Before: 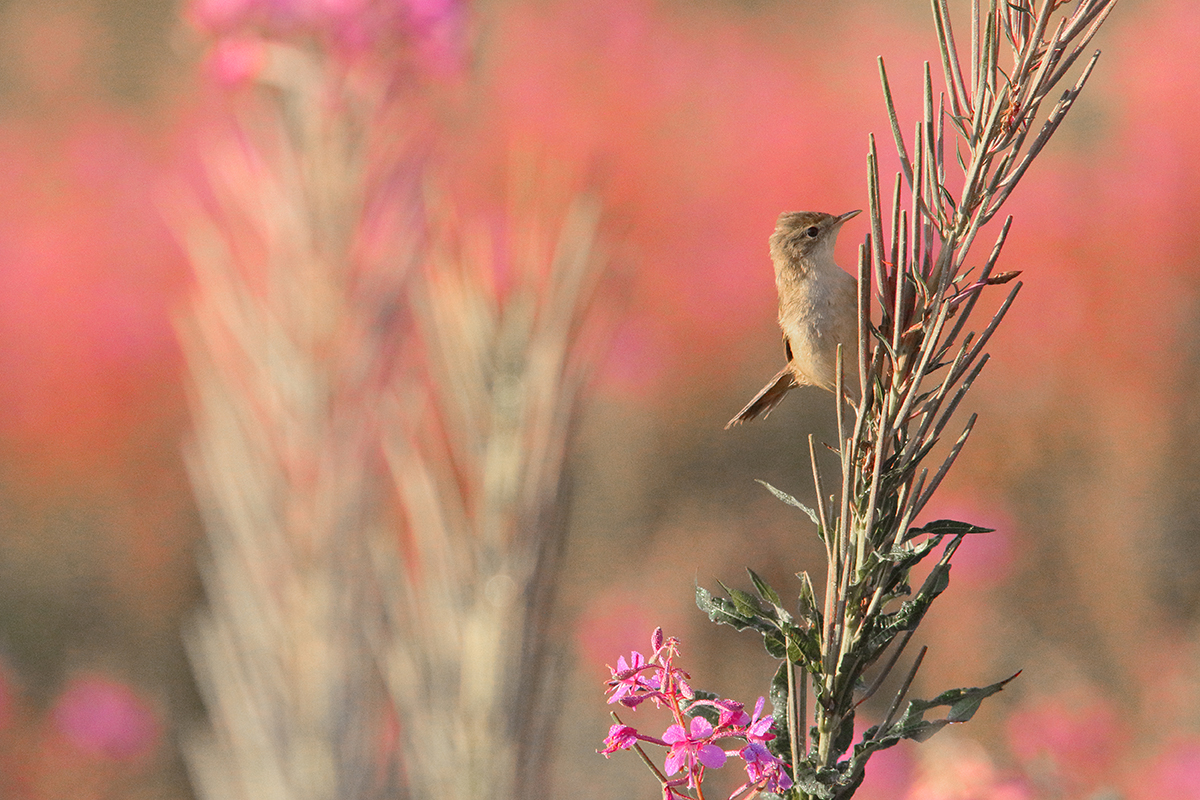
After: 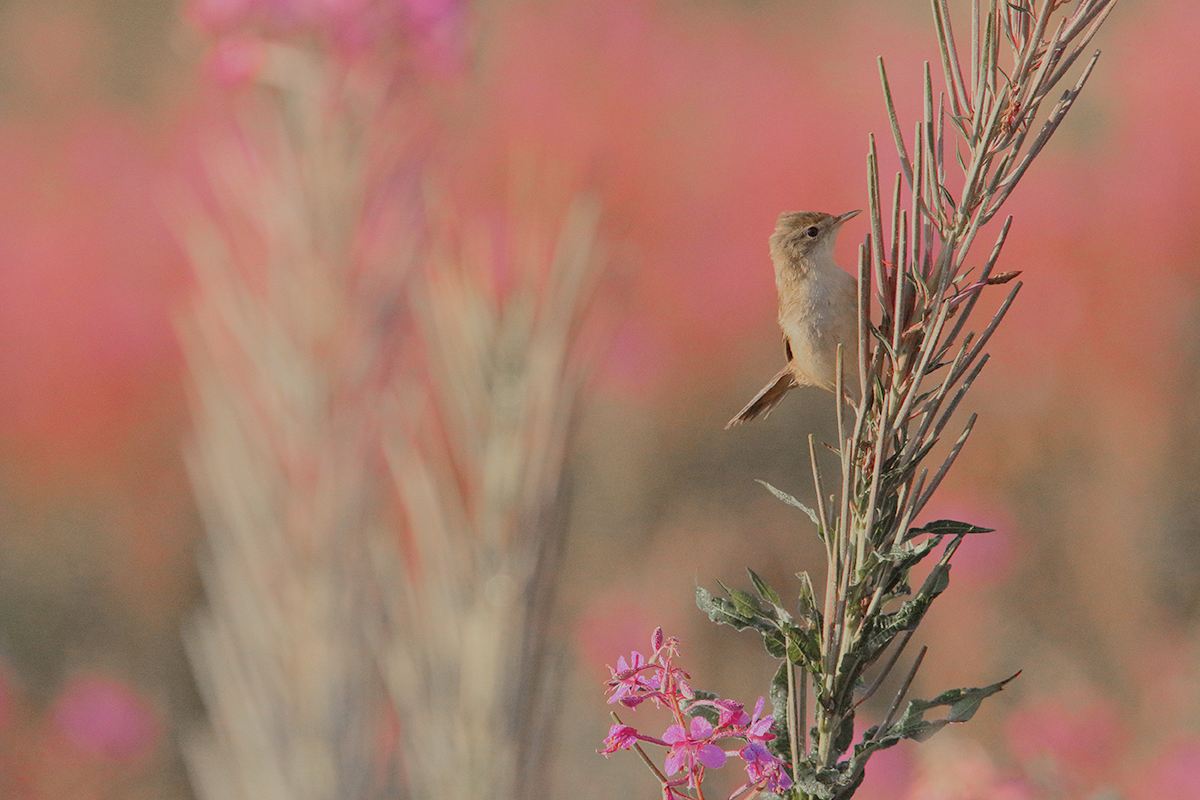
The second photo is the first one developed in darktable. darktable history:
filmic rgb: middle gray luminance 4.29%, black relative exposure -13.14 EV, white relative exposure 5.03 EV, target black luminance 0%, hardness 5.15, latitude 59.48%, contrast 0.773, highlights saturation mix 5.27%, shadows ↔ highlights balance 25.81%, iterations of high-quality reconstruction 0
